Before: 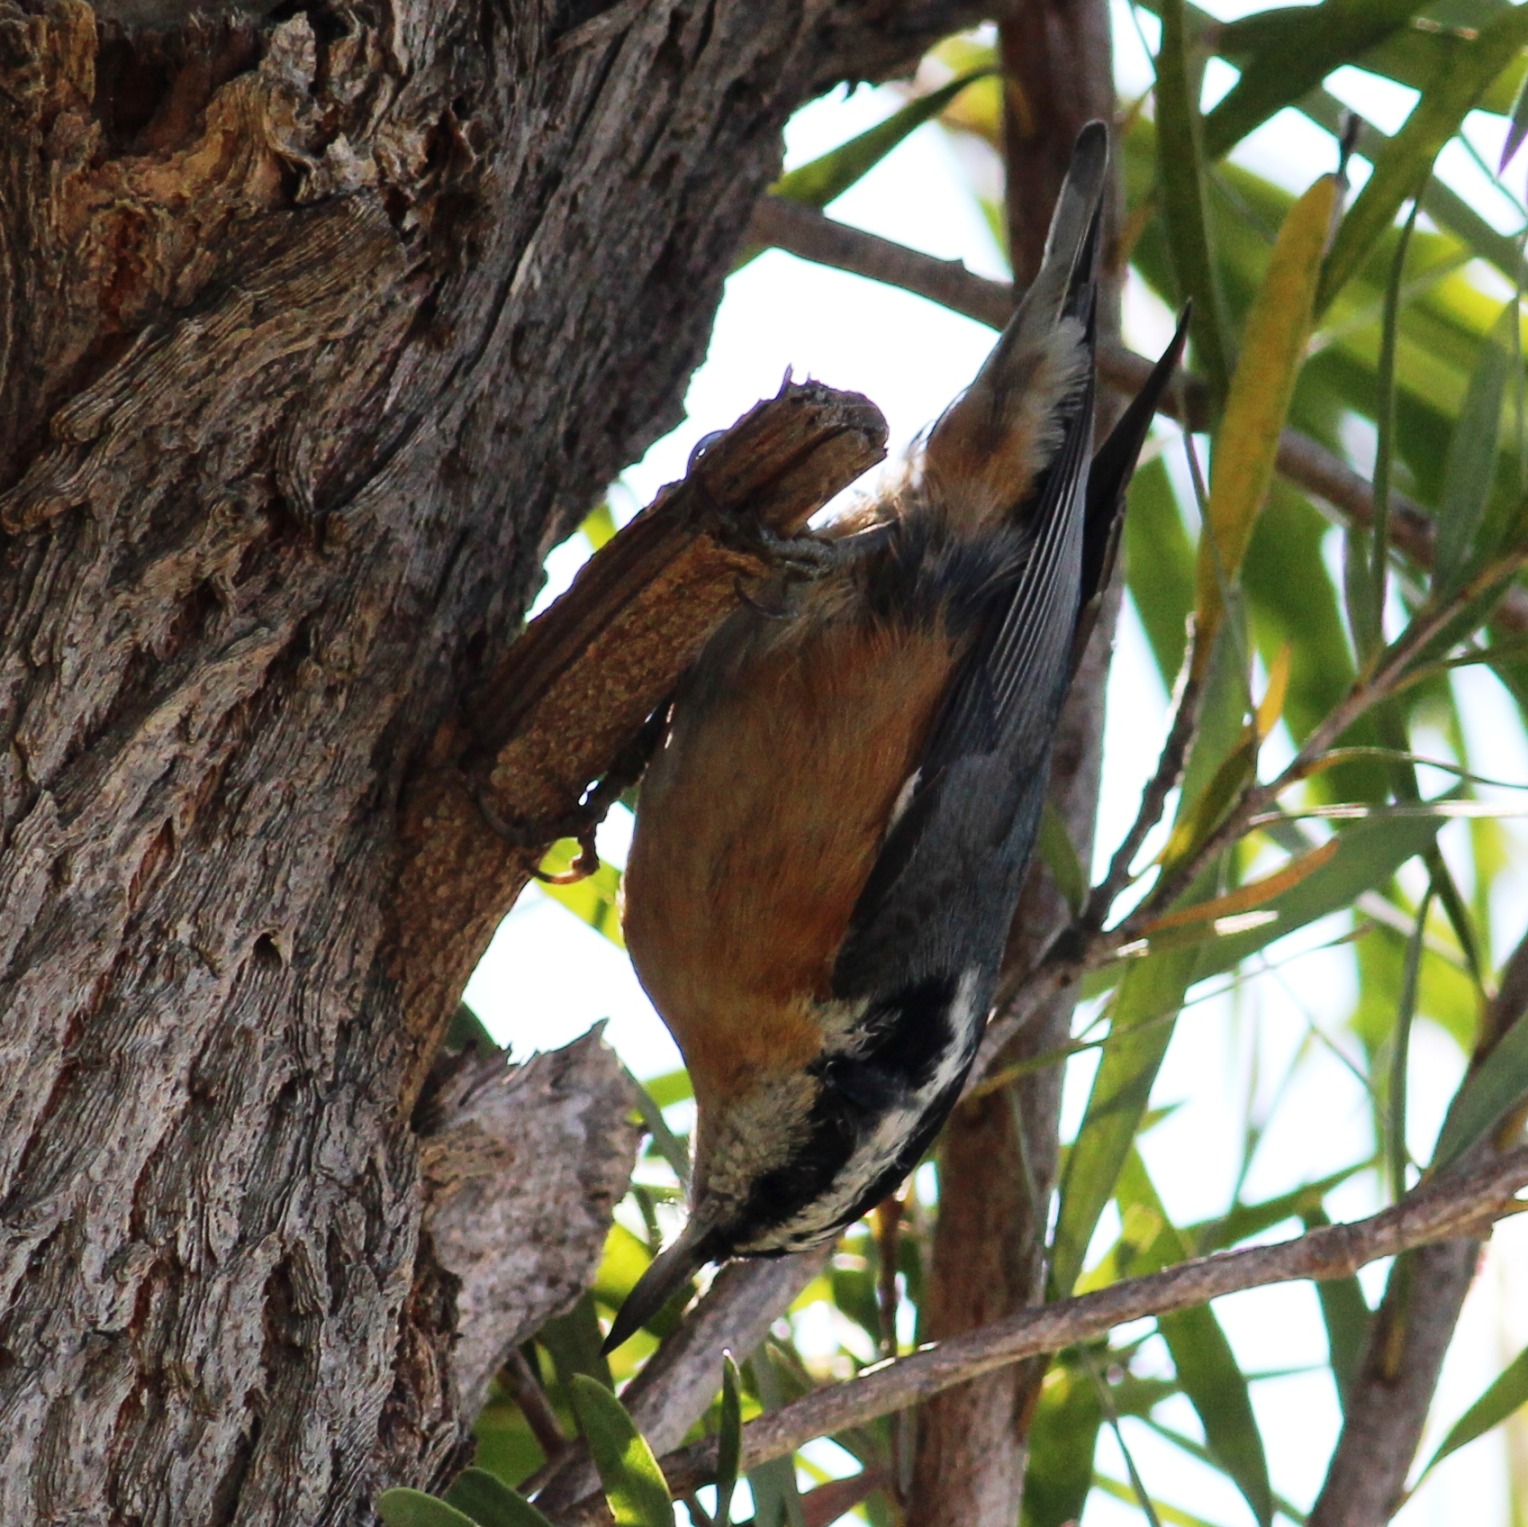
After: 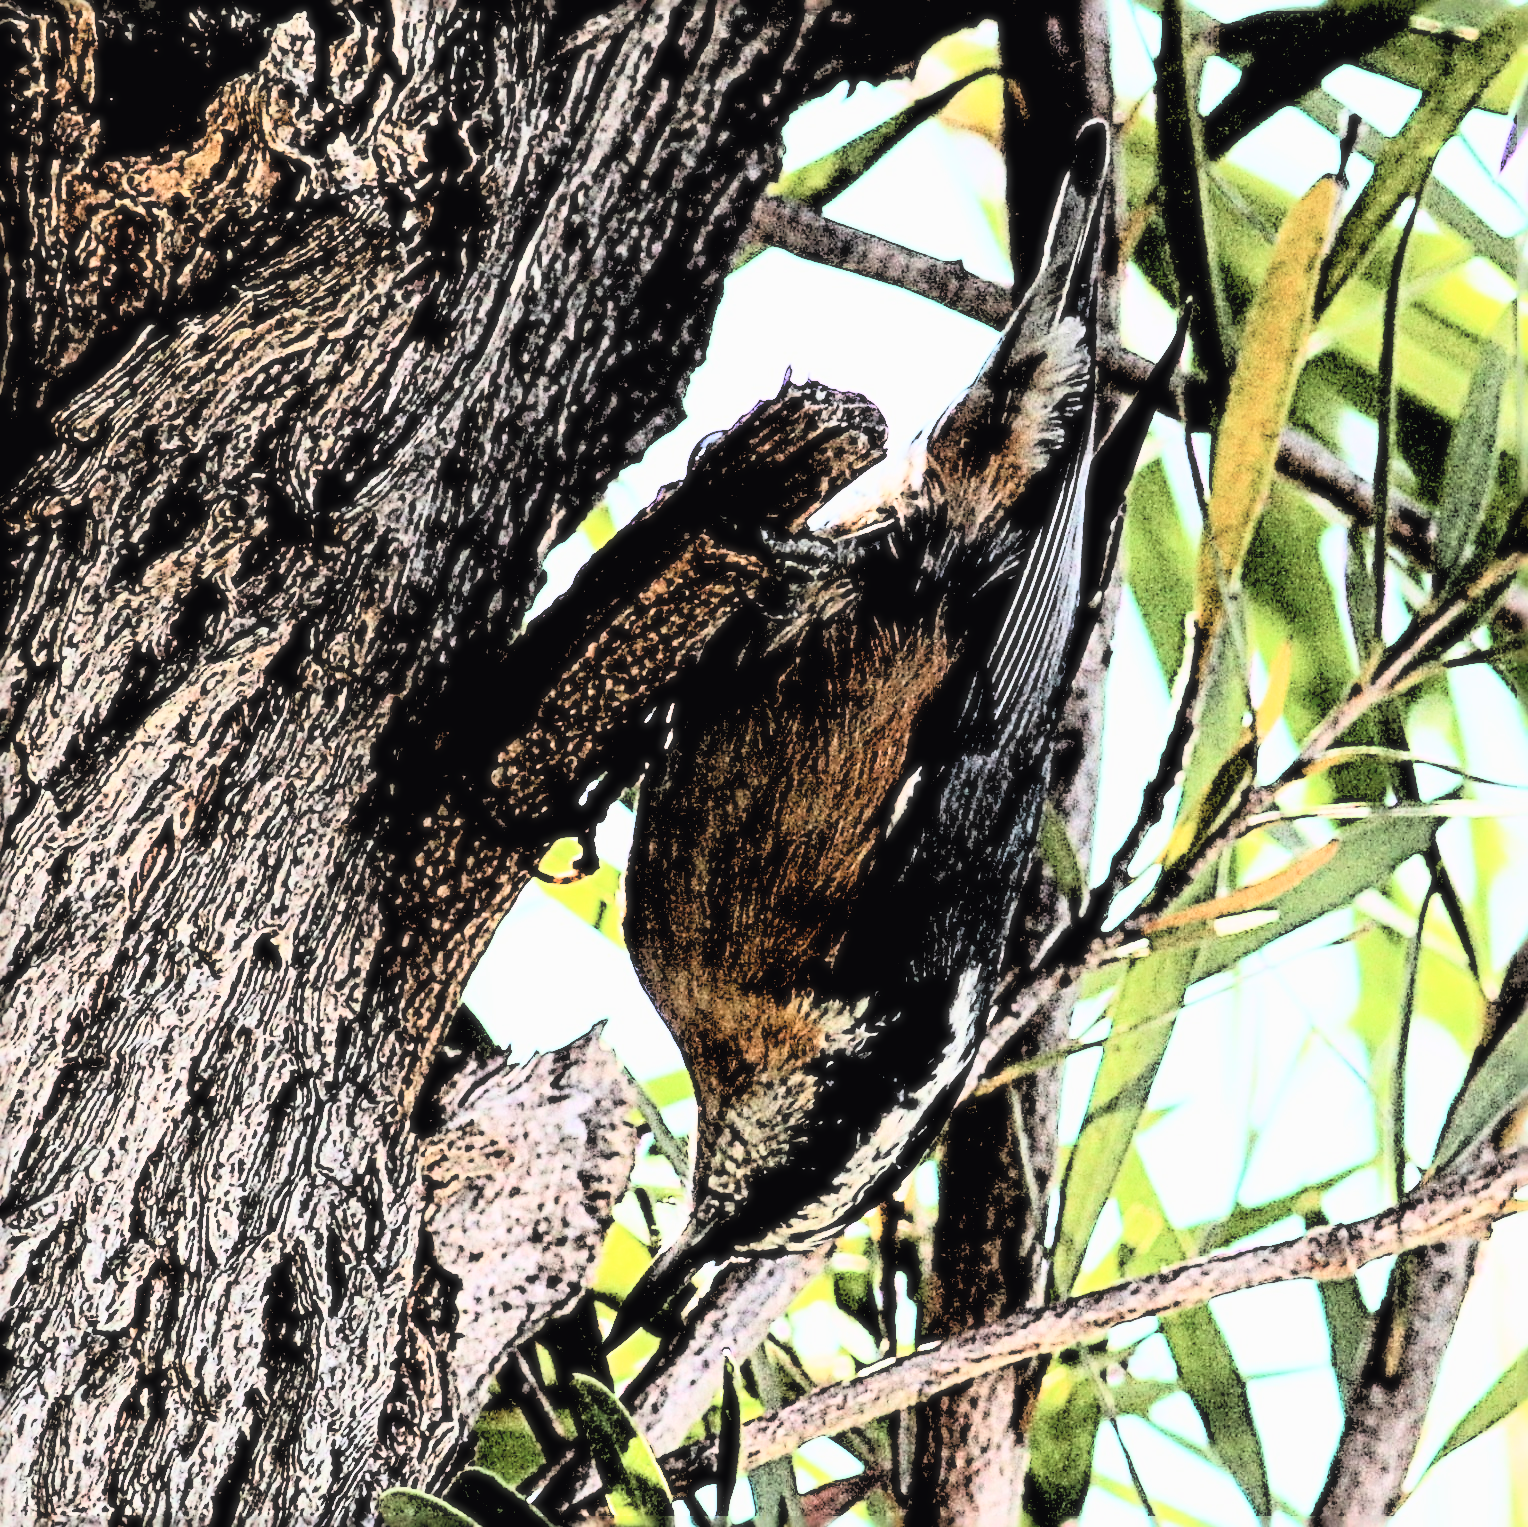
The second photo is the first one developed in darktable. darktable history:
contrast brightness saturation: contrast 0.39, brightness 0.53
soften: size 10%, saturation 50%, brightness 0.2 EV, mix 10%
exposure: black level correction 0.009, exposure 0.119 EV, compensate highlight preservation false
filmic rgb: black relative exposure -8.42 EV, white relative exposure 4.68 EV, hardness 3.82, color science v6 (2022)
rgb levels: levels [[0.027, 0.429, 0.996], [0, 0.5, 1], [0, 0.5, 1]]
sharpen: radius 4.001, amount 2
tone equalizer: -8 EV -0.75 EV, -7 EV -0.7 EV, -6 EV -0.6 EV, -5 EV -0.4 EV, -3 EV 0.4 EV, -2 EV 0.6 EV, -1 EV 0.7 EV, +0 EV 0.75 EV, edges refinement/feathering 500, mask exposure compensation -1.57 EV, preserve details no
